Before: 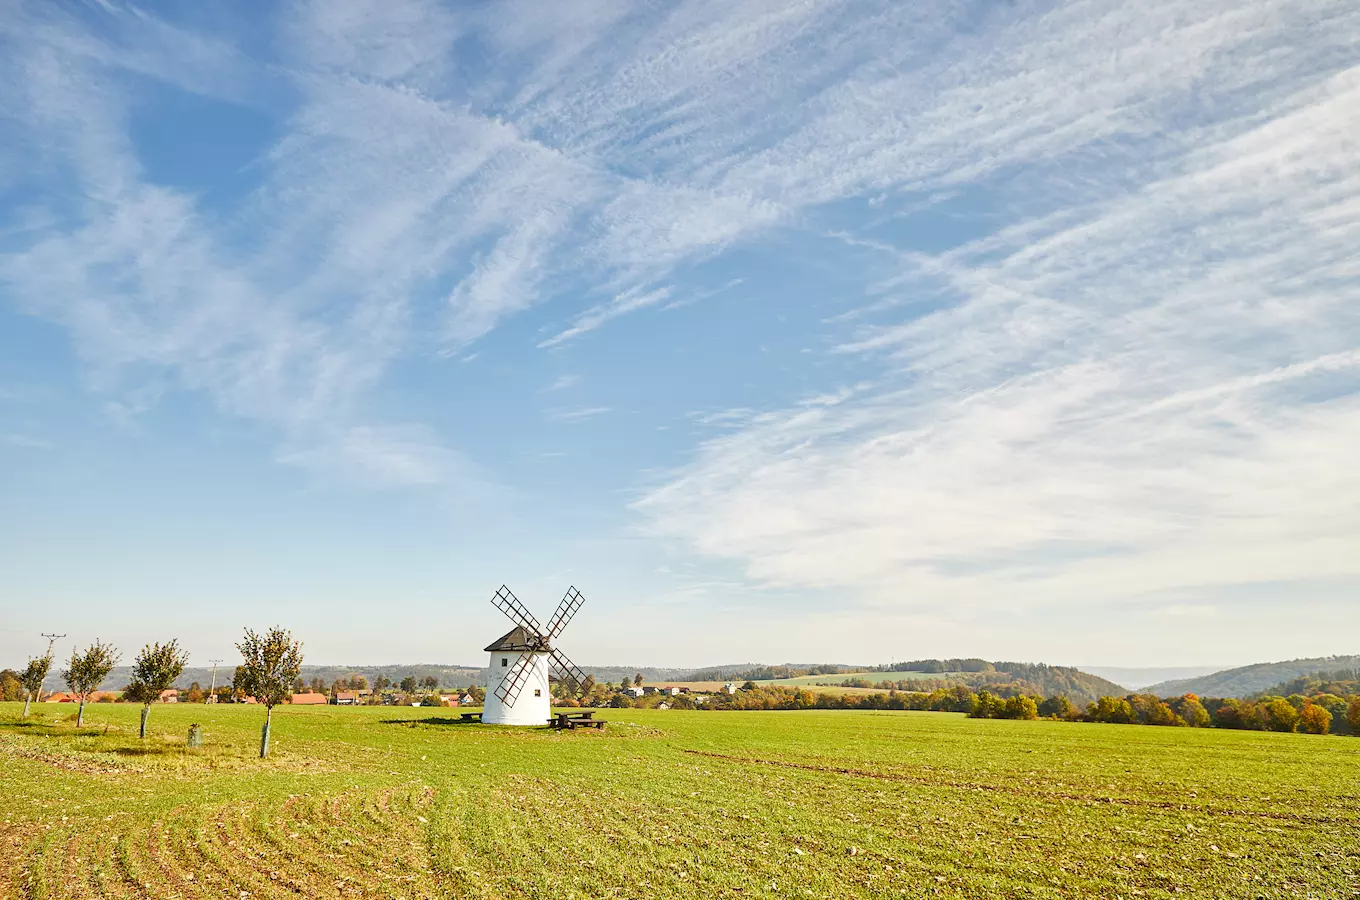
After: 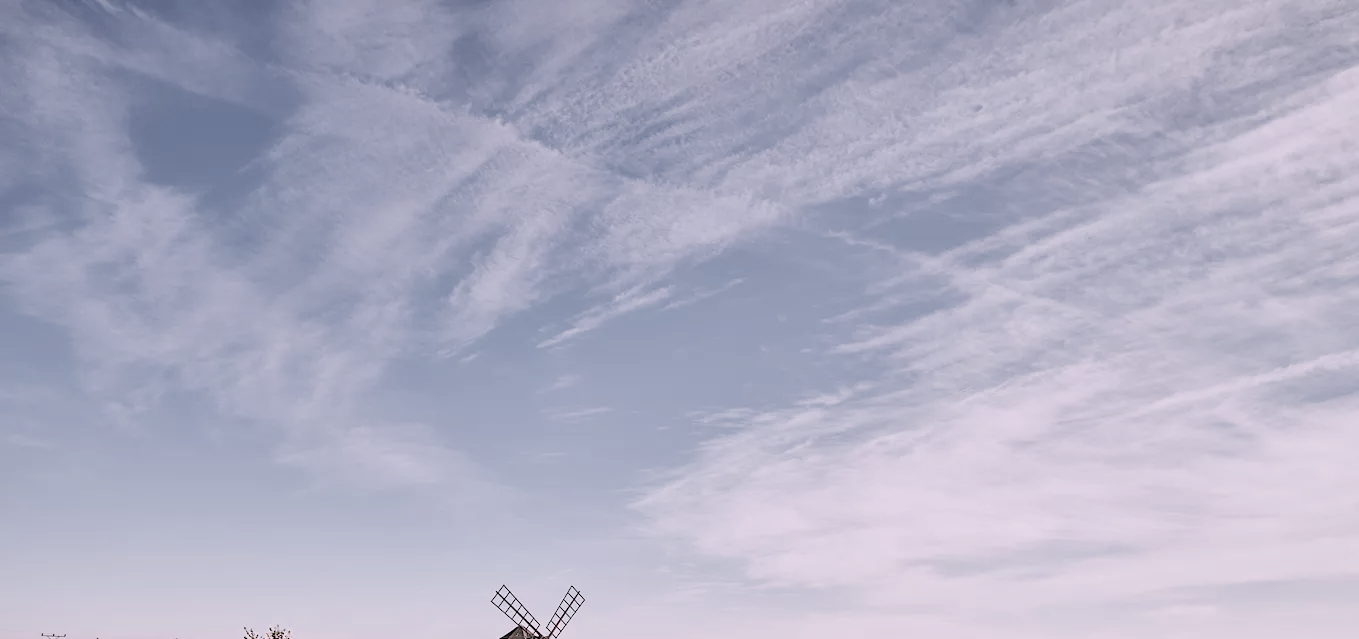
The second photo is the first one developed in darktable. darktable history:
crop: right 0%, bottom 28.955%
filmic rgb: black relative exposure -7.65 EV, white relative exposure 4.56 EV, threshold 5.97 EV, hardness 3.61, contrast 0.991, enable highlight reconstruction true
color zones: curves: ch0 [(0, 0.6) (0.129, 0.508) (0.193, 0.483) (0.429, 0.5) (0.571, 0.5) (0.714, 0.5) (0.857, 0.5) (1, 0.6)]; ch1 [(0, 0.481) (0.112, 0.245) (0.213, 0.223) (0.429, 0.233) (0.571, 0.231) (0.683, 0.242) (0.857, 0.296) (1, 0.481)]
levels: levels [0.182, 0.542, 0.902]
exposure: black level correction 0.001, compensate highlight preservation false
color calibration: output R [1.107, -0.012, -0.003, 0], output B [0, 0, 1.308, 0], illuminant same as pipeline (D50), adaptation XYZ, x 0.346, y 0.358, temperature 5018.25 K
